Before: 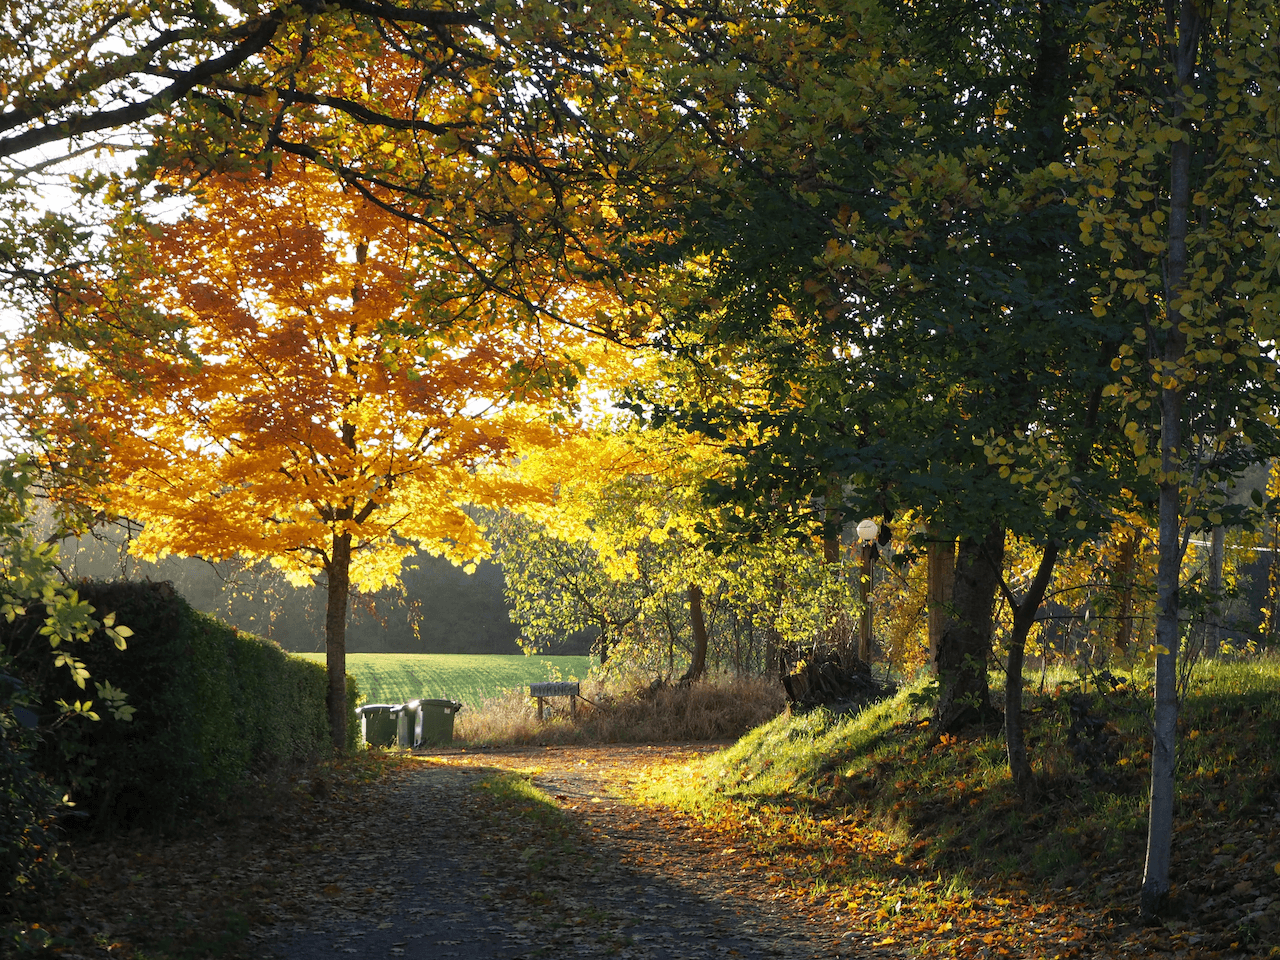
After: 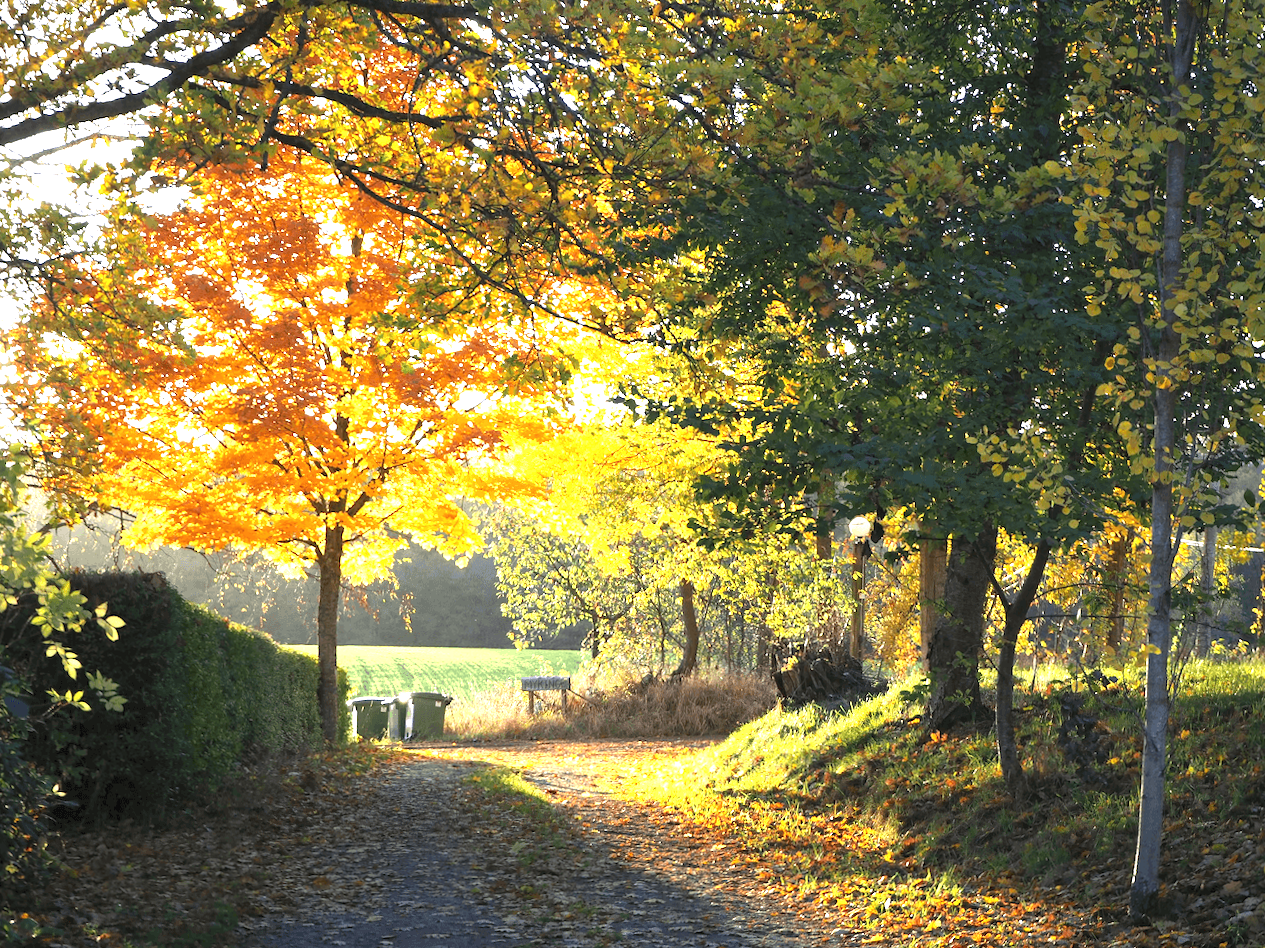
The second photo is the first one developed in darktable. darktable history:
crop and rotate: angle -0.5°
white balance: red 1.004, blue 1.024
exposure: black level correction 0, exposure 1.379 EV, compensate exposure bias true, compensate highlight preservation false
